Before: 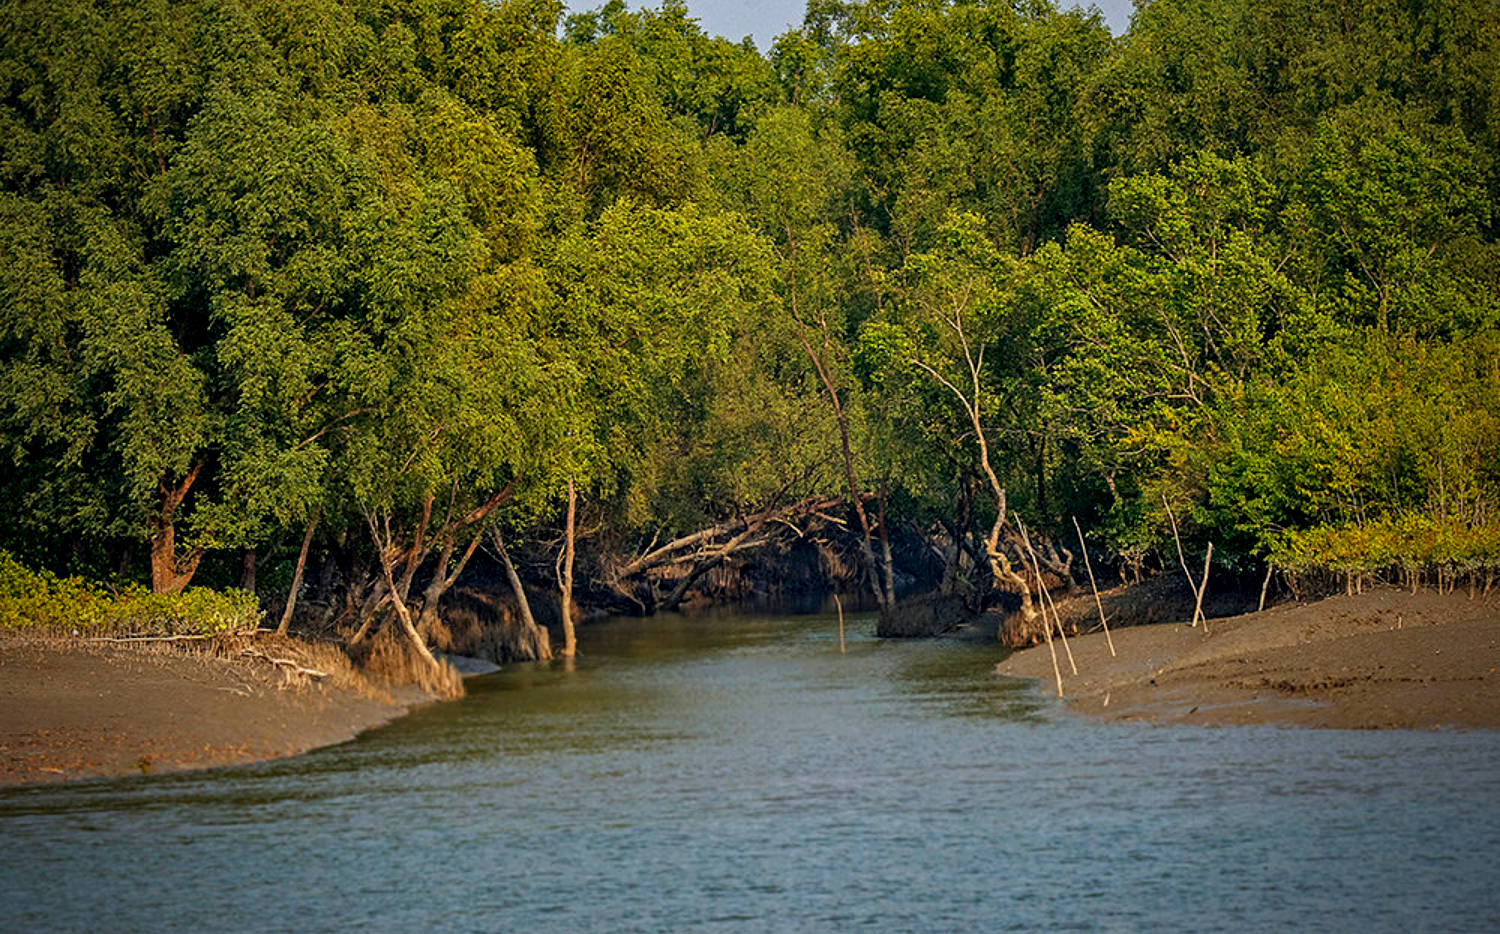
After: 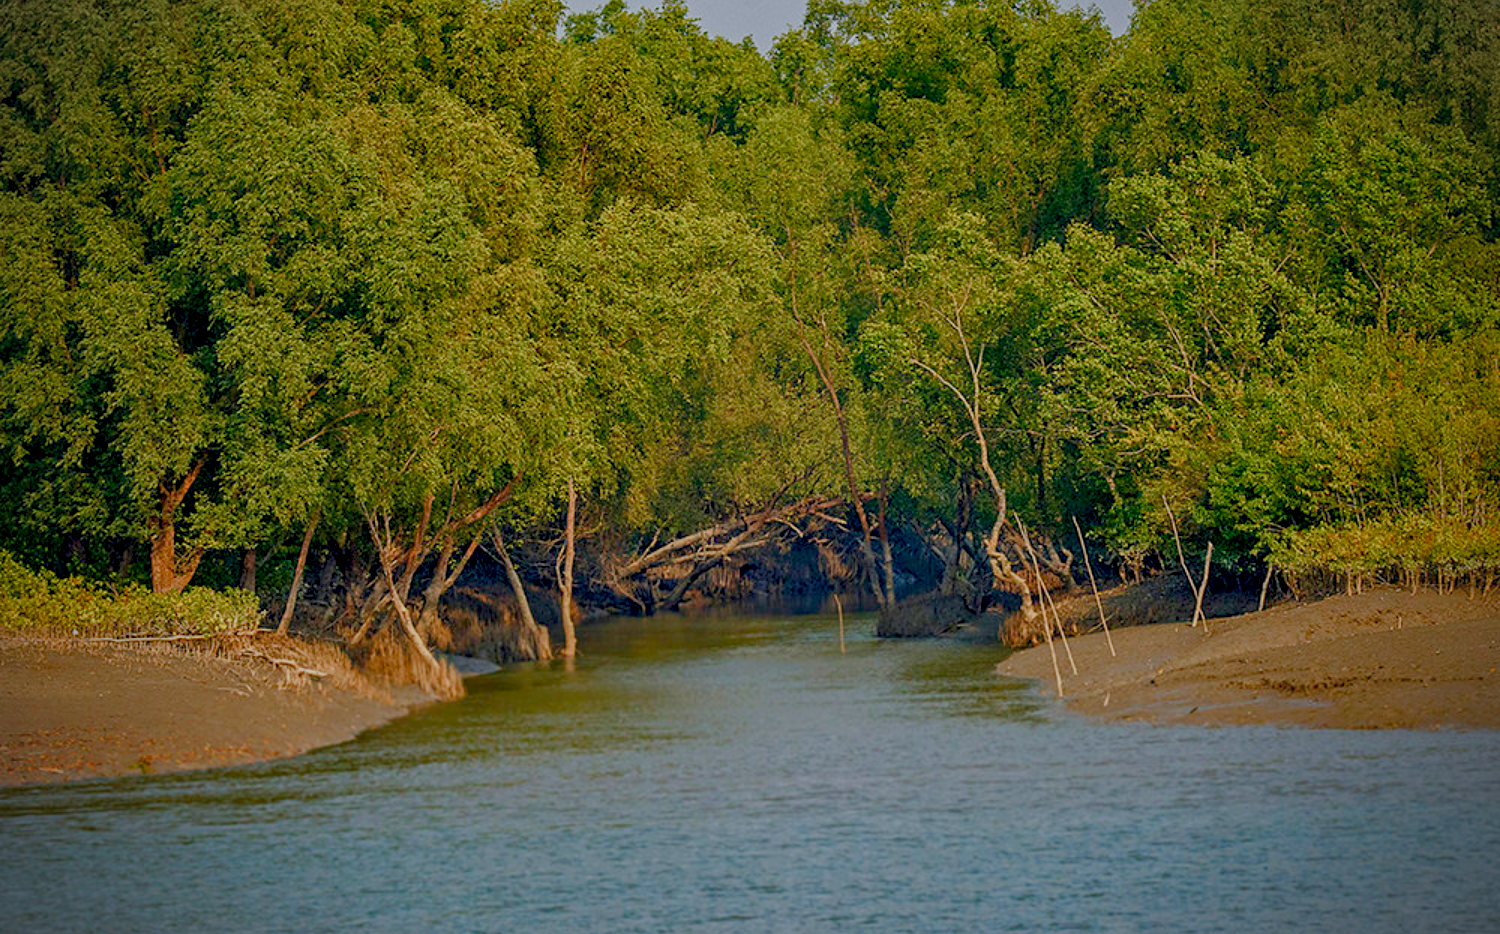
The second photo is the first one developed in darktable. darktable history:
color balance rgb: shadows lift › chroma 1%, shadows lift › hue 113°, highlights gain › chroma 0.2%, highlights gain › hue 333°, perceptual saturation grading › global saturation 20%, perceptual saturation grading › highlights -50%, perceptual saturation grading › shadows 25%, contrast -30%
vignetting: fall-off start 100%, brightness -0.282, width/height ratio 1.31
